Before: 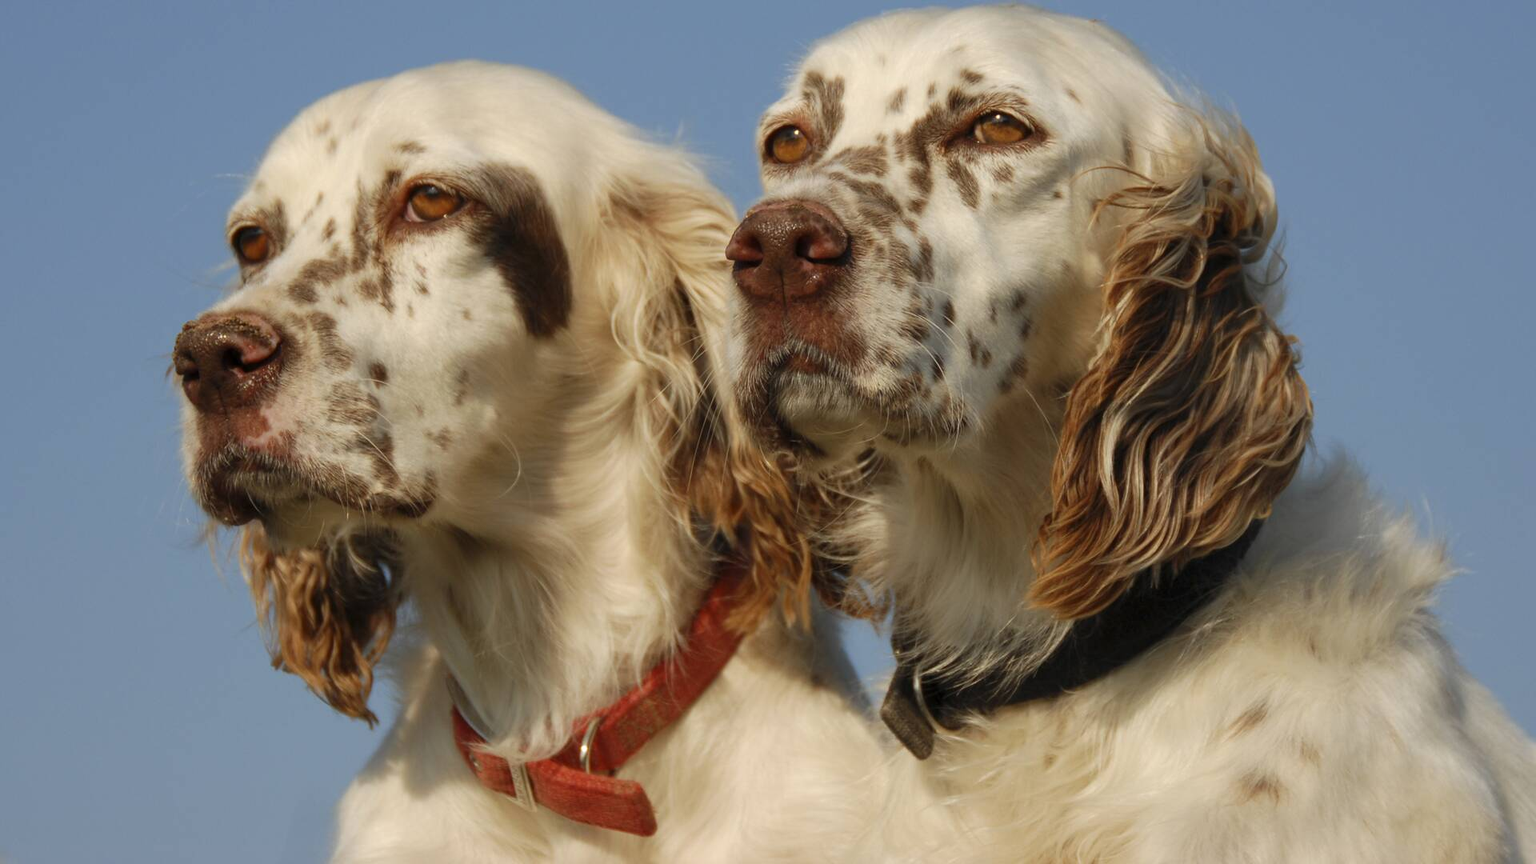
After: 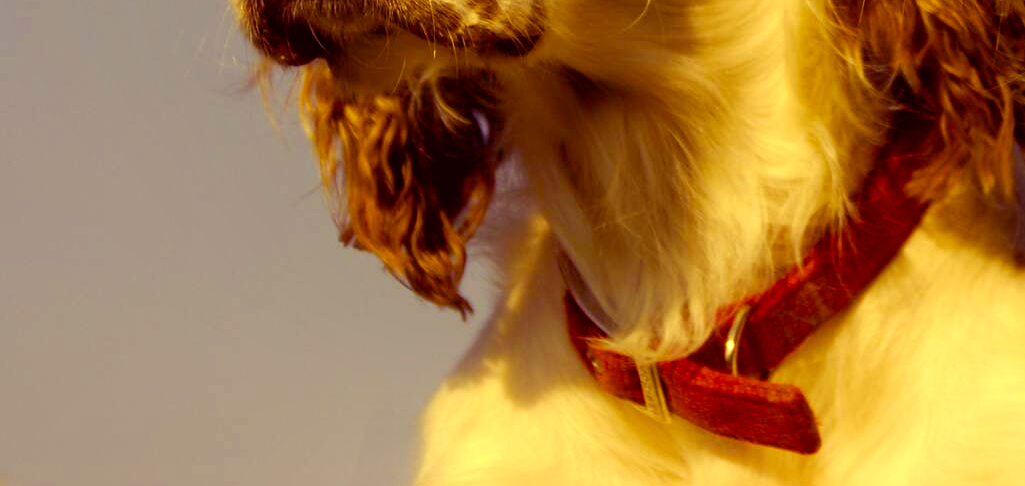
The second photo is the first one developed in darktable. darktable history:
crop and rotate: top 54.778%, right 46.61%, bottom 0.159%
shadows and highlights: shadows -24.28, highlights 49.77, soften with gaussian
color balance rgb: shadows lift › luminance -21.66%, shadows lift › chroma 8.98%, shadows lift › hue 283.37°, power › chroma 1.55%, power › hue 25.59°, highlights gain › luminance 6.08%, highlights gain › chroma 2.55%, highlights gain › hue 90°, global offset › luminance -0.87%, perceptual saturation grading › global saturation 27.49%, perceptual saturation grading › highlights -28.39%, perceptual saturation grading › mid-tones 15.22%, perceptual saturation grading › shadows 33.98%, perceptual brilliance grading › highlights 10%, perceptual brilliance grading › mid-tones 5%
color correction: highlights a* -0.482, highlights b* 40, shadows a* 9.8, shadows b* -0.161
